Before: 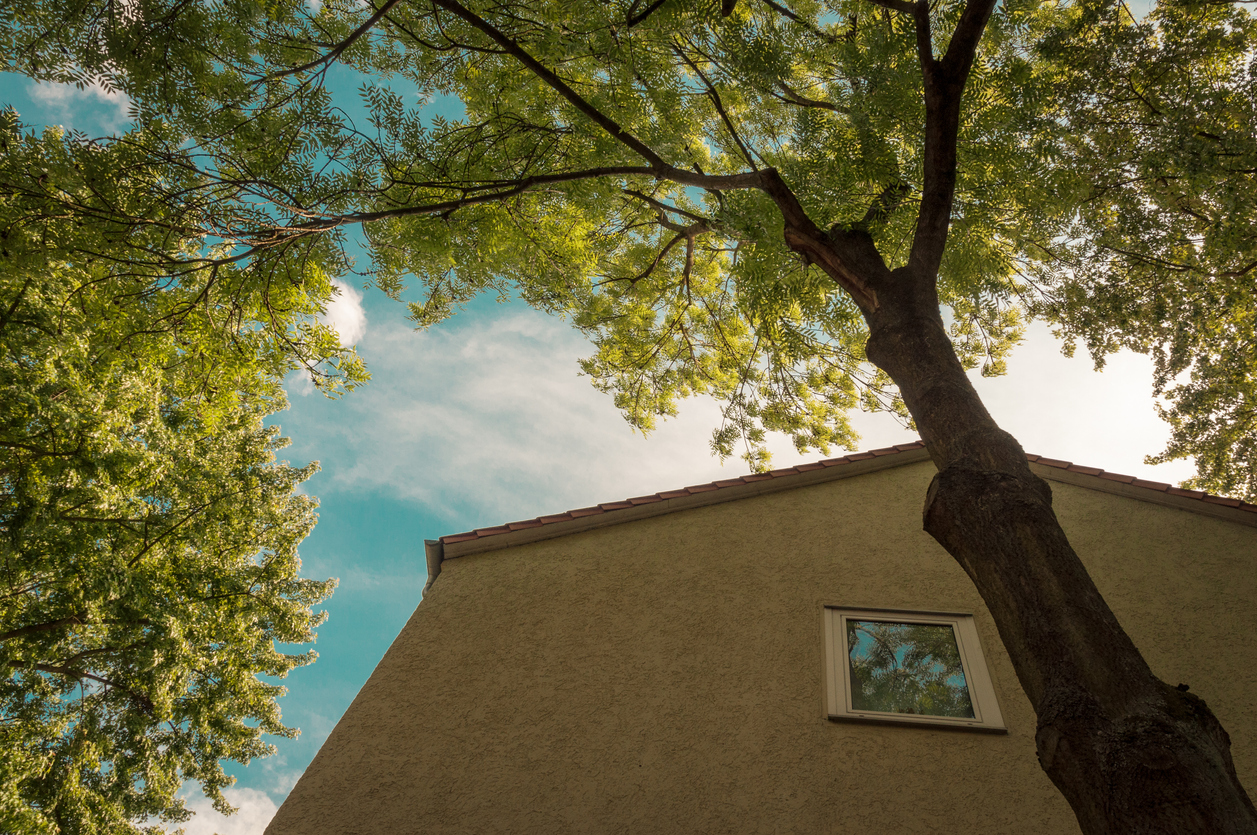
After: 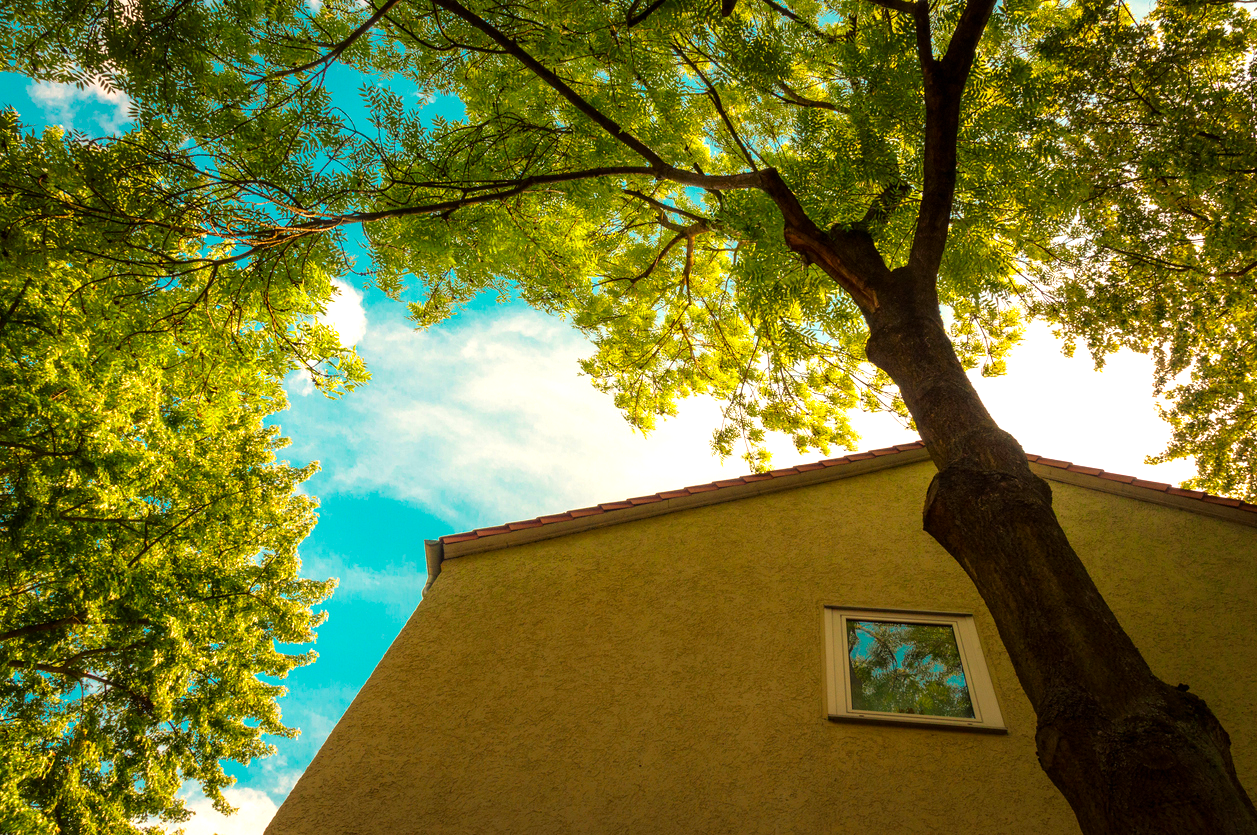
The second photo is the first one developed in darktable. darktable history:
color correction: highlights b* 0.065, saturation 1.82
tone equalizer: -8 EV -0.713 EV, -7 EV -0.698 EV, -6 EV -0.573 EV, -5 EV -0.367 EV, -3 EV 0.384 EV, -2 EV 0.6 EV, -1 EV 0.68 EV, +0 EV 0.749 EV
